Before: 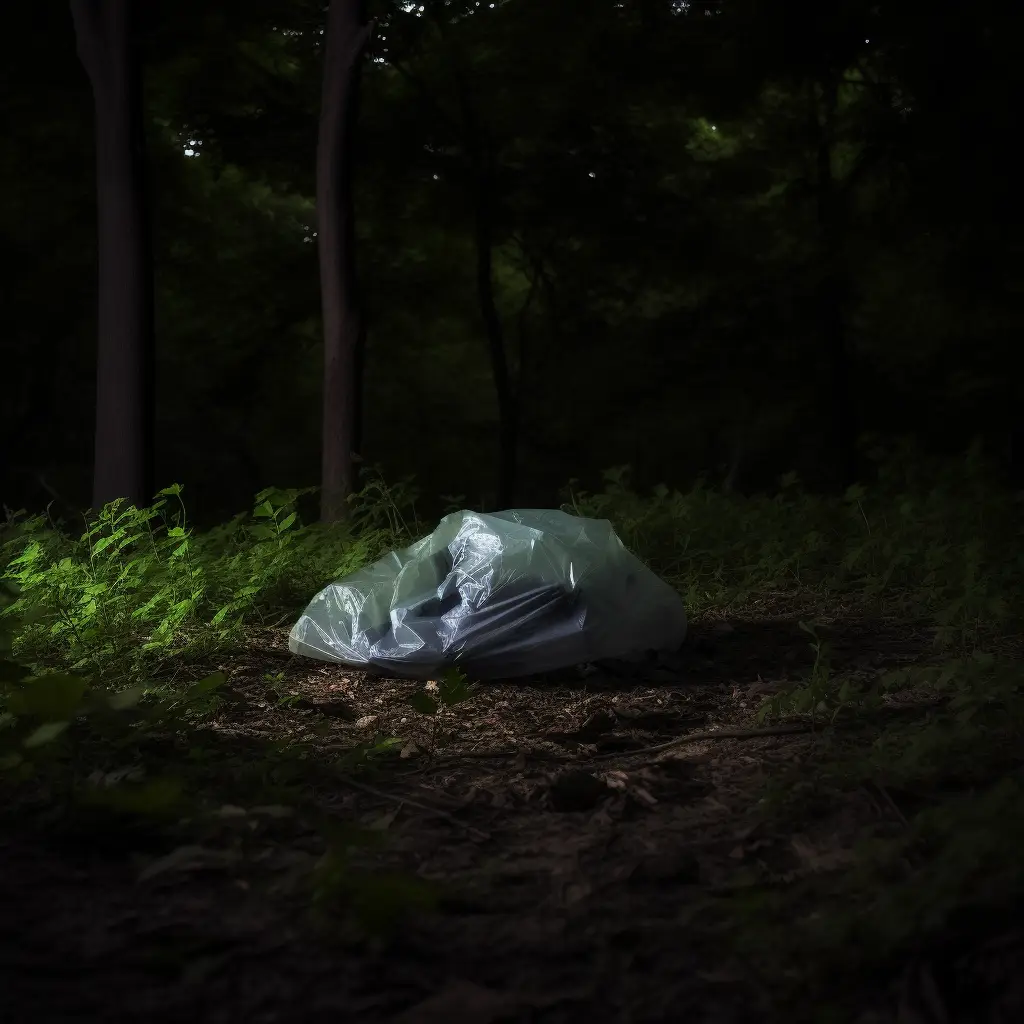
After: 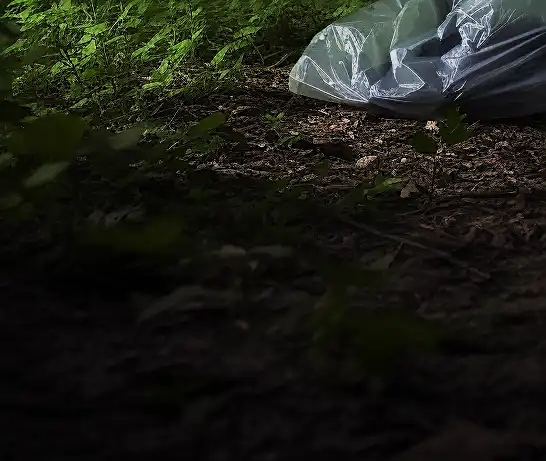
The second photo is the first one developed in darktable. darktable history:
sigmoid: contrast 1.22, skew 0.65
sharpen: on, module defaults
crop and rotate: top 54.778%, right 46.61%, bottom 0.159%
